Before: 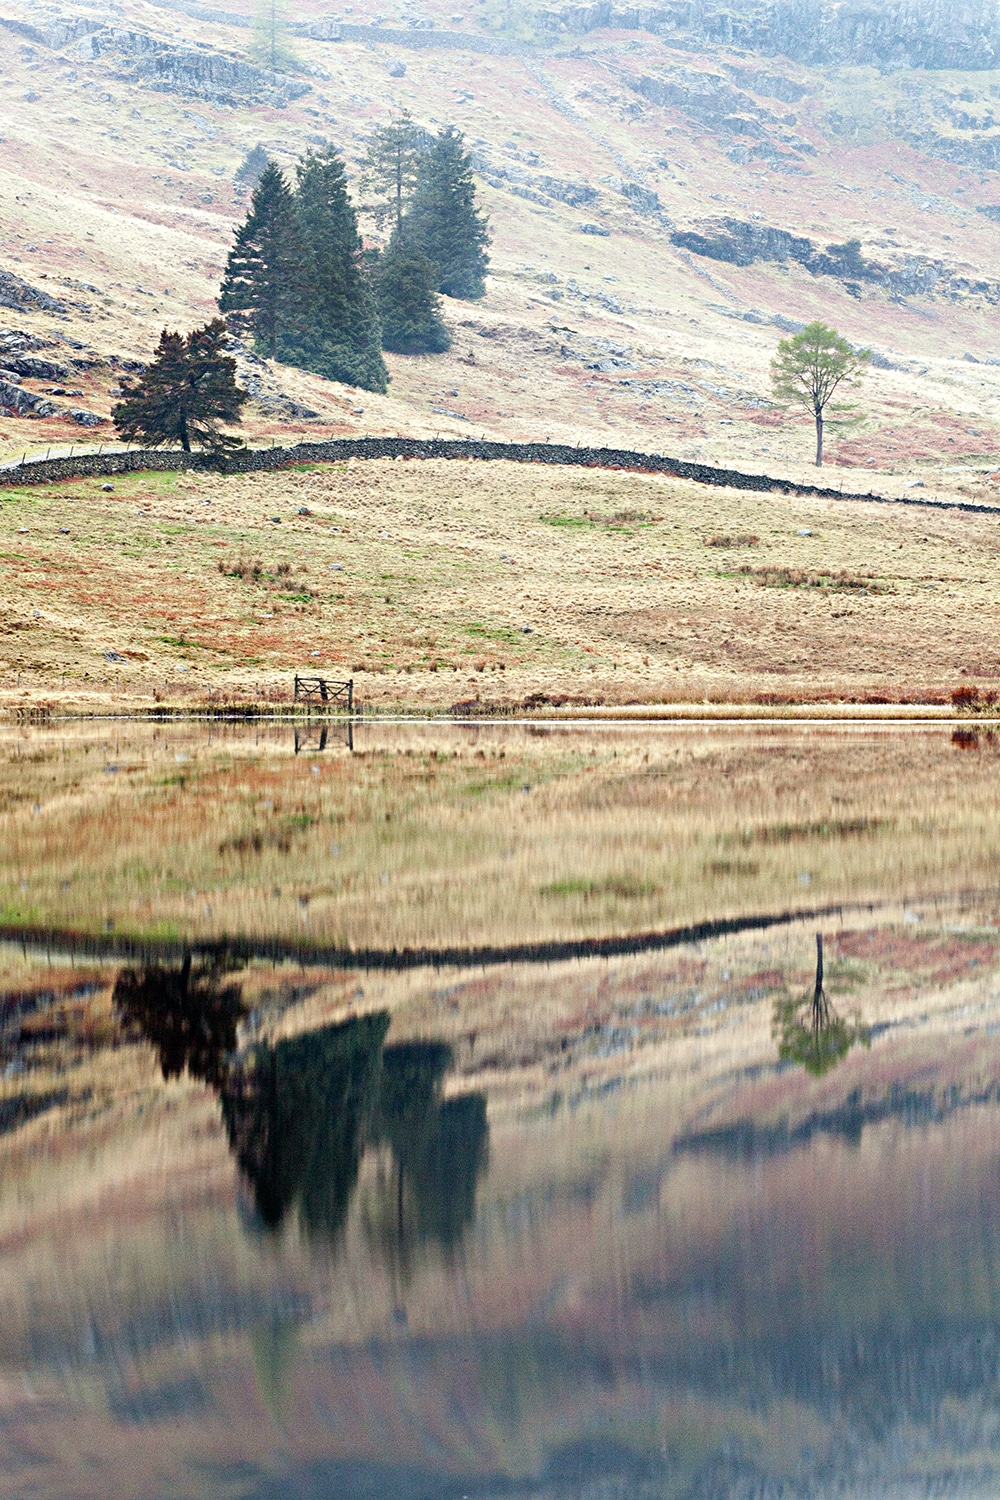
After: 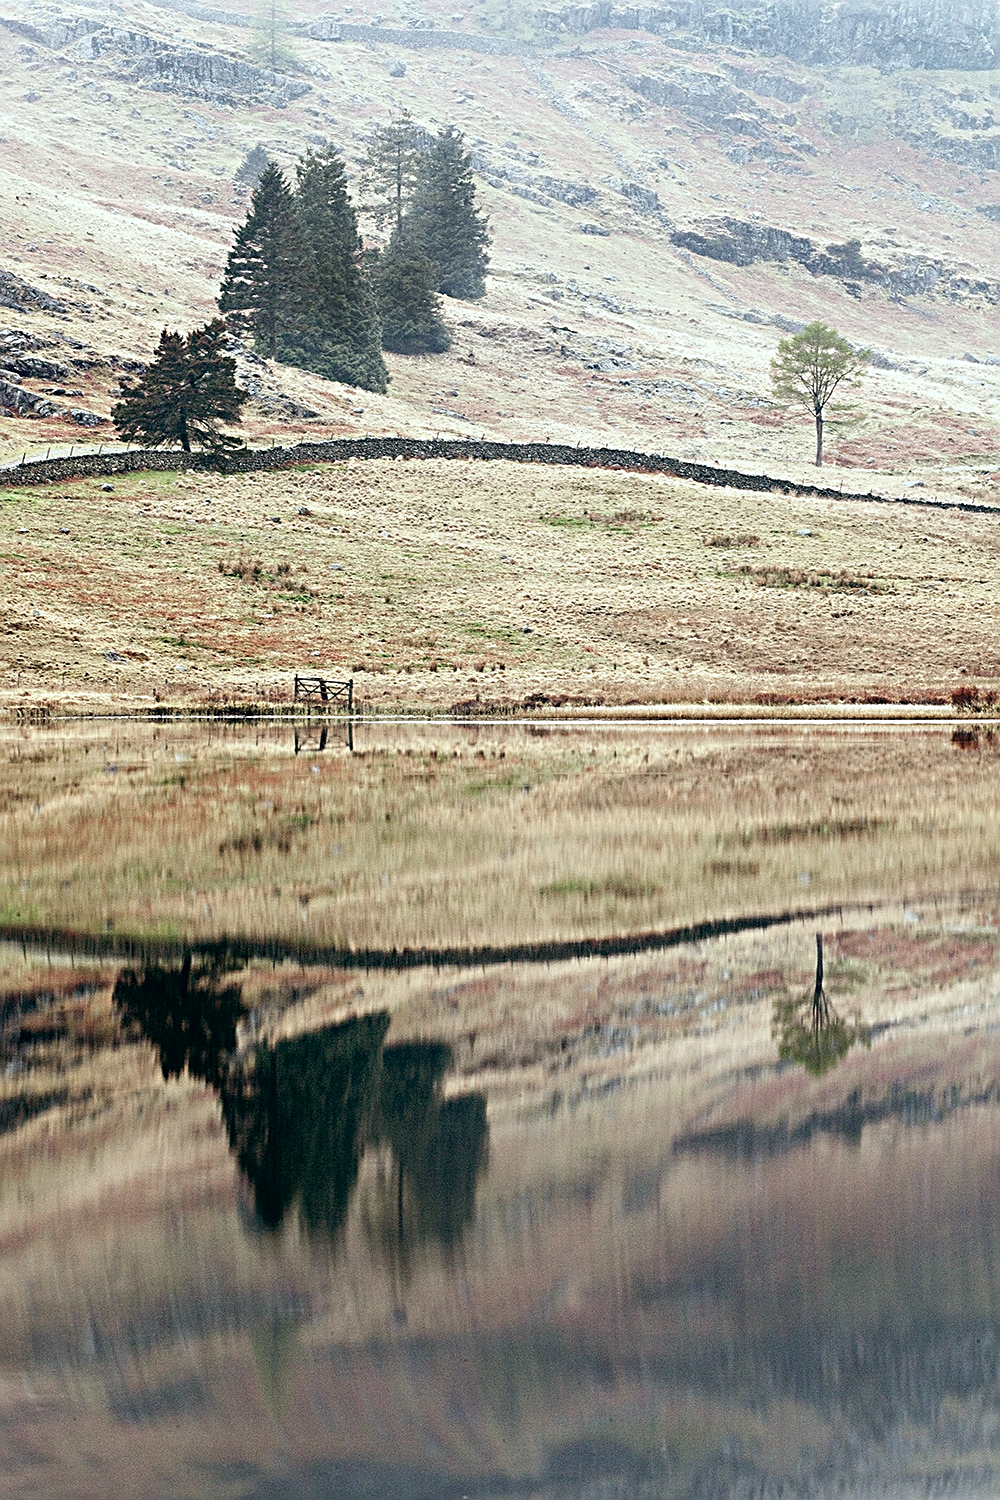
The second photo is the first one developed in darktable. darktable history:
sharpen: on, module defaults
color balance: lift [1, 0.994, 1.002, 1.006], gamma [0.957, 1.081, 1.016, 0.919], gain [0.97, 0.972, 1.01, 1.028], input saturation 91.06%, output saturation 79.8%
